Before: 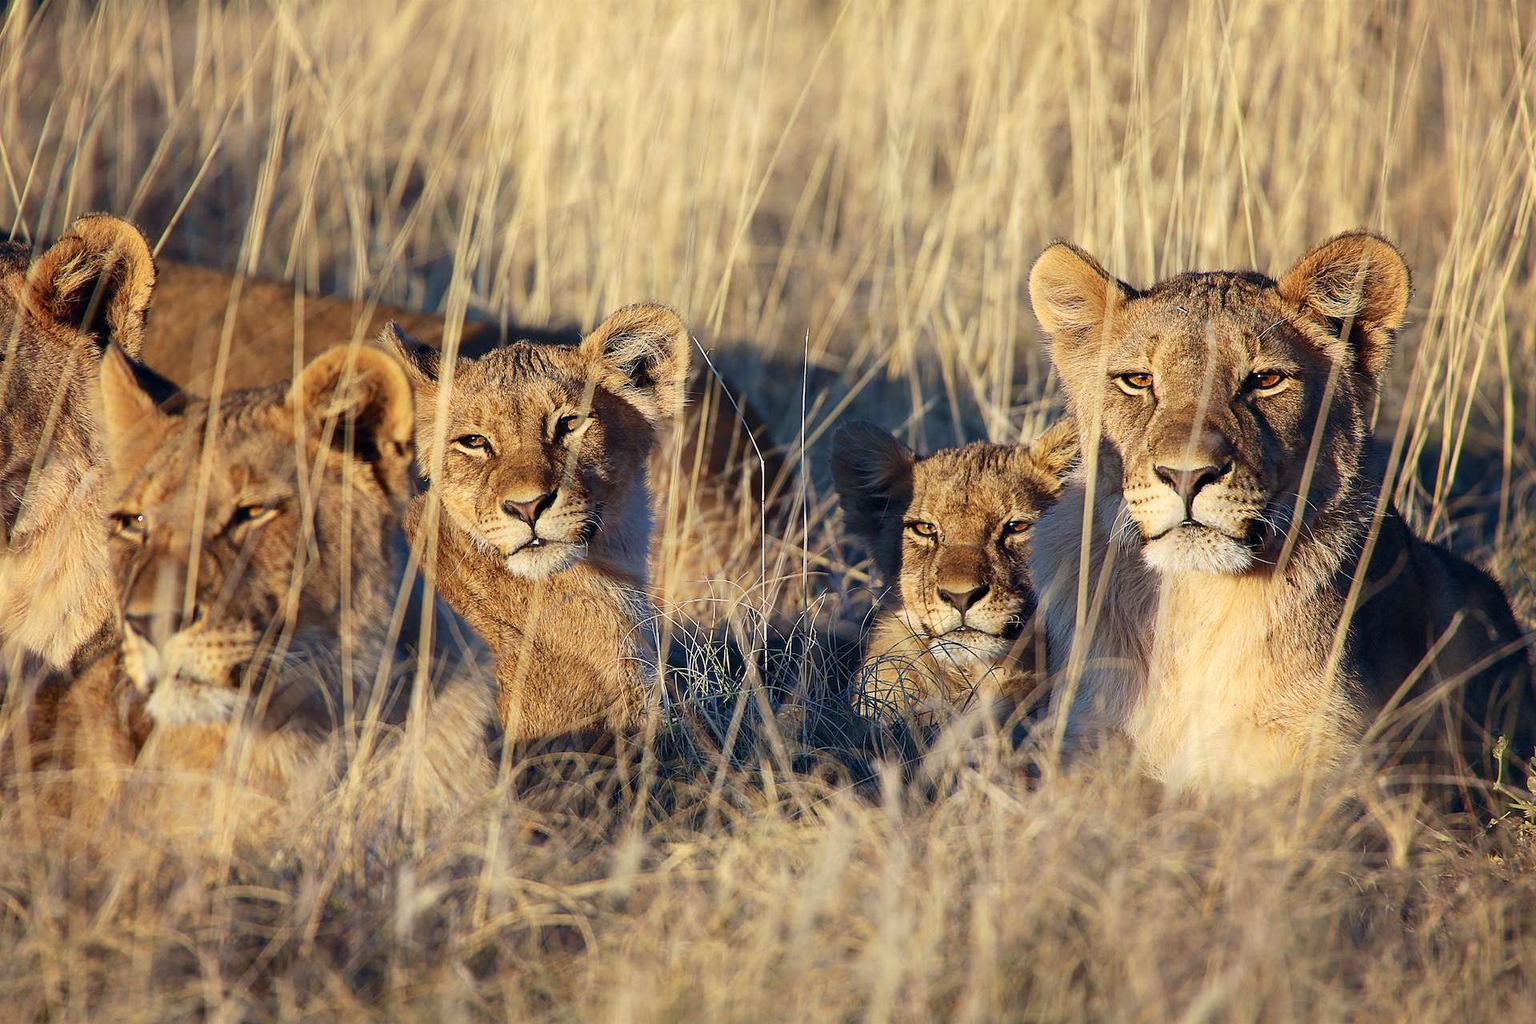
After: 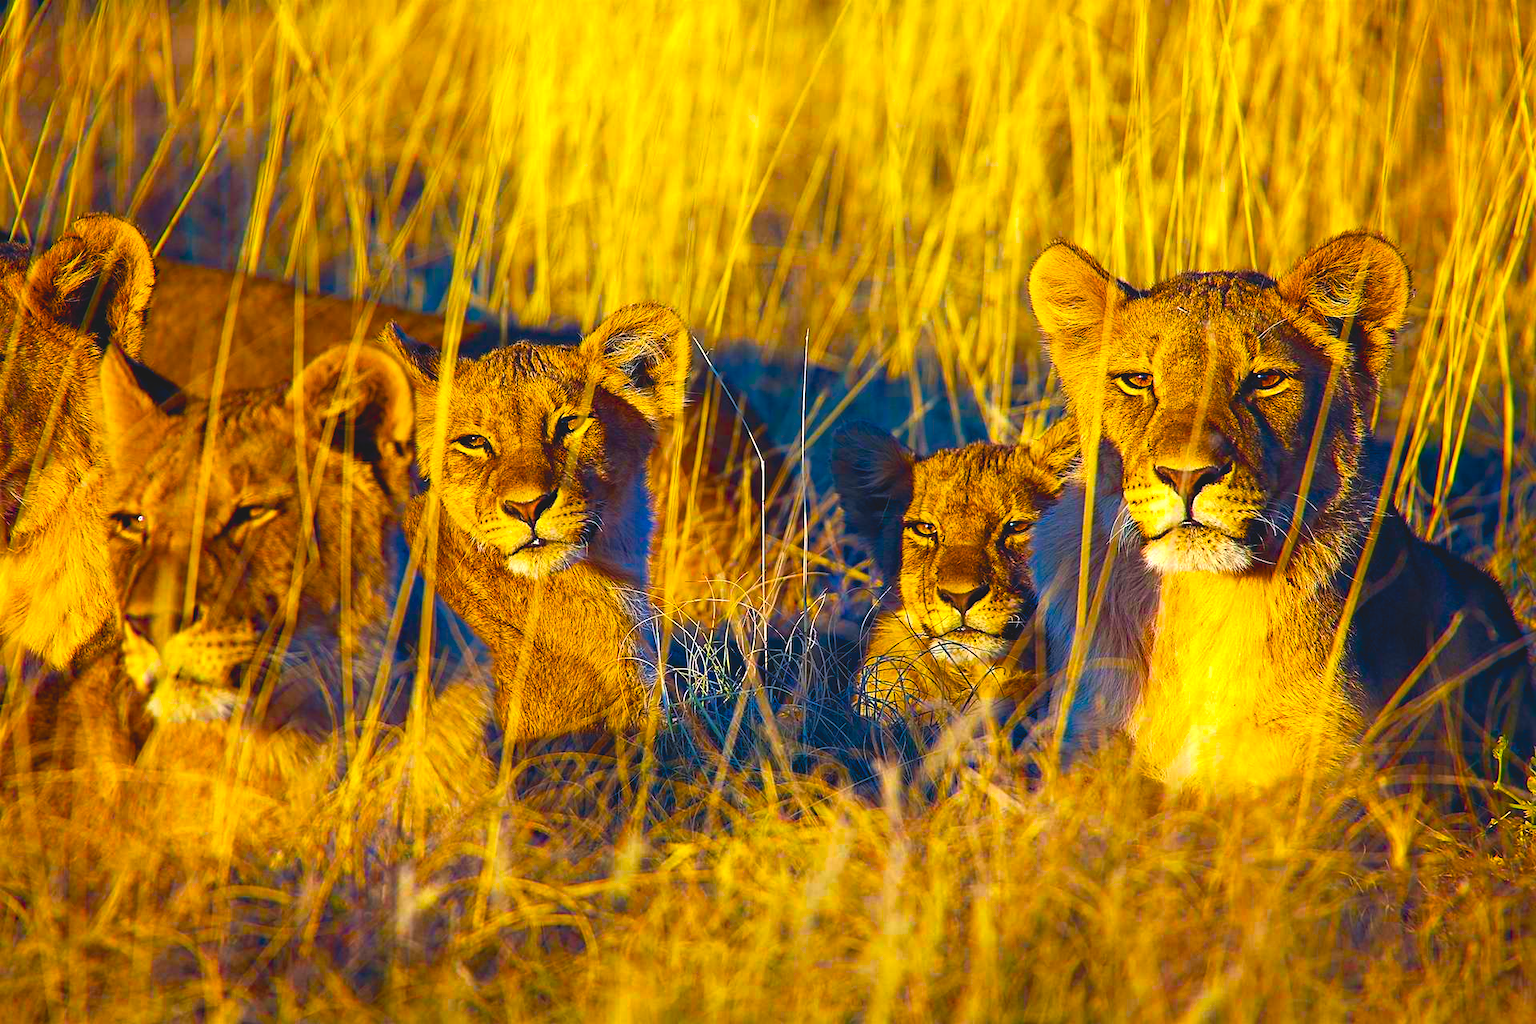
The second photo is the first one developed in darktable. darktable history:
haze removal: compatibility mode true, adaptive false
contrast brightness saturation: contrast -0.19, saturation 0.19
color balance rgb: linear chroma grading › shadows -40%, linear chroma grading › highlights 40%, linear chroma grading › global chroma 45%, linear chroma grading › mid-tones -30%, perceptual saturation grading › global saturation 55%, perceptual saturation grading › highlights -50%, perceptual saturation grading › mid-tones 40%, perceptual saturation grading › shadows 30%, perceptual brilliance grading › global brilliance 20%, perceptual brilliance grading › shadows -40%, global vibrance 35%
